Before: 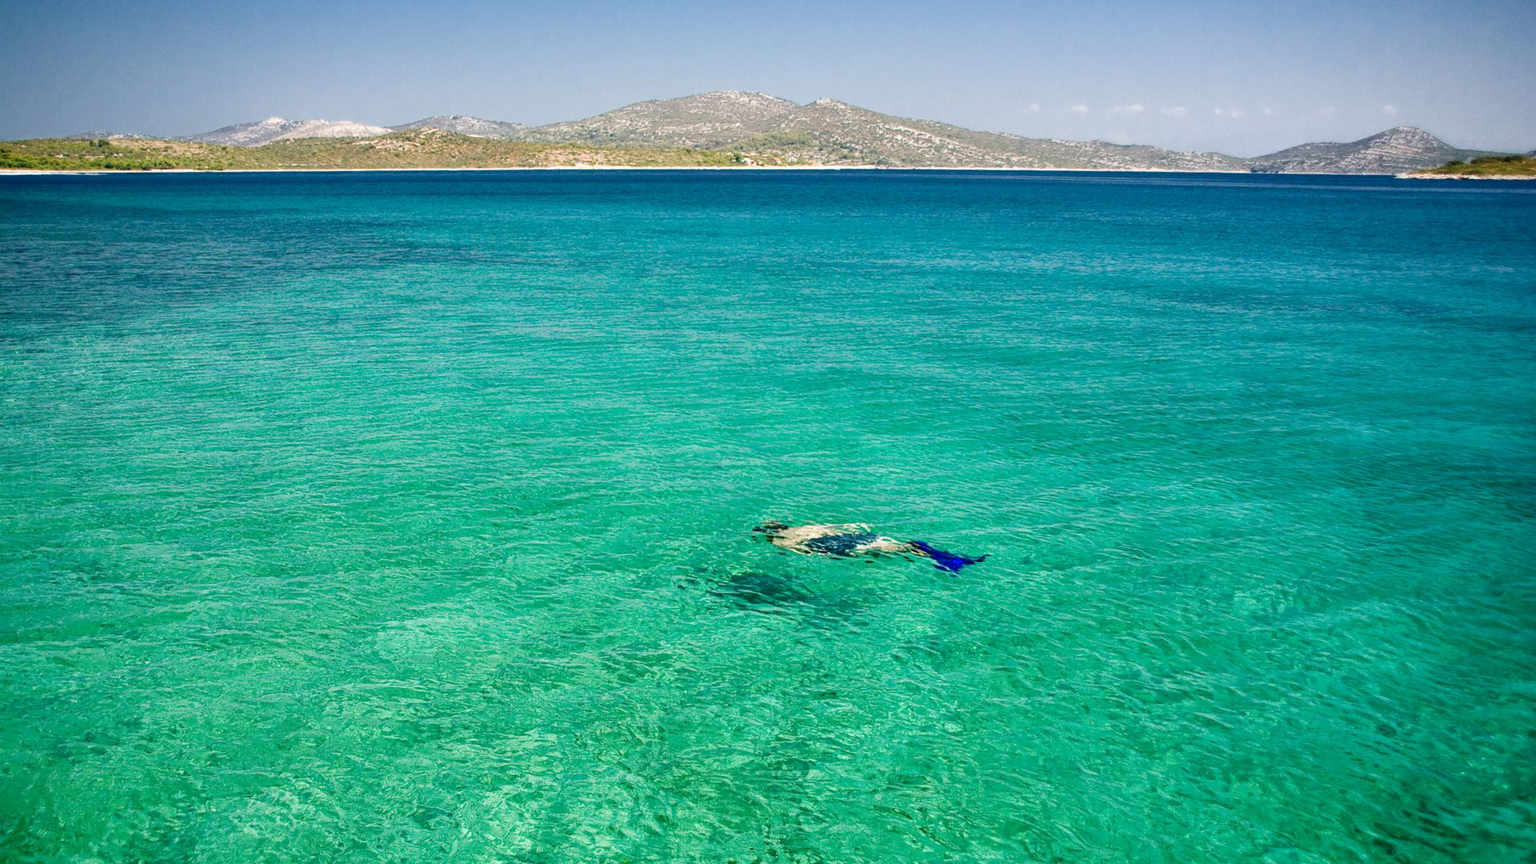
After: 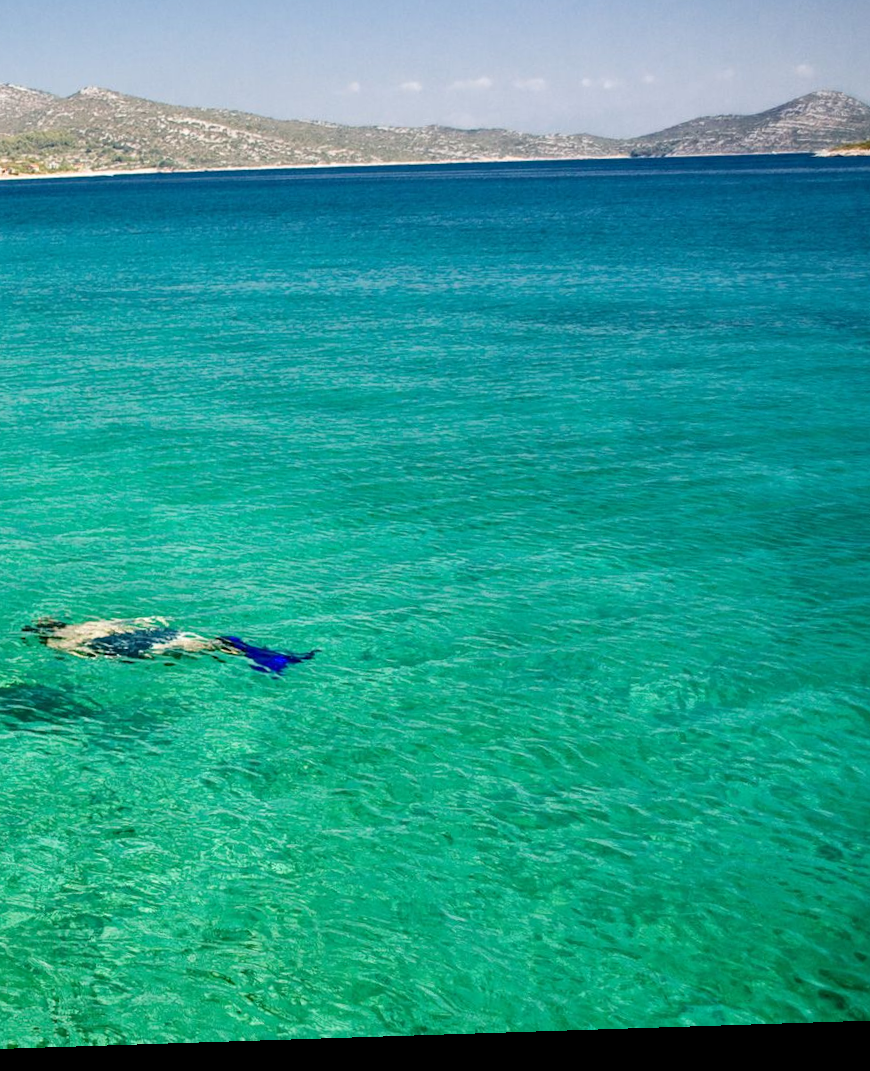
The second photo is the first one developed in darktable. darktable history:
crop: left 47.628%, top 6.643%, right 7.874%
rotate and perspective: rotation -2.22°, lens shift (horizontal) -0.022, automatic cropping off
